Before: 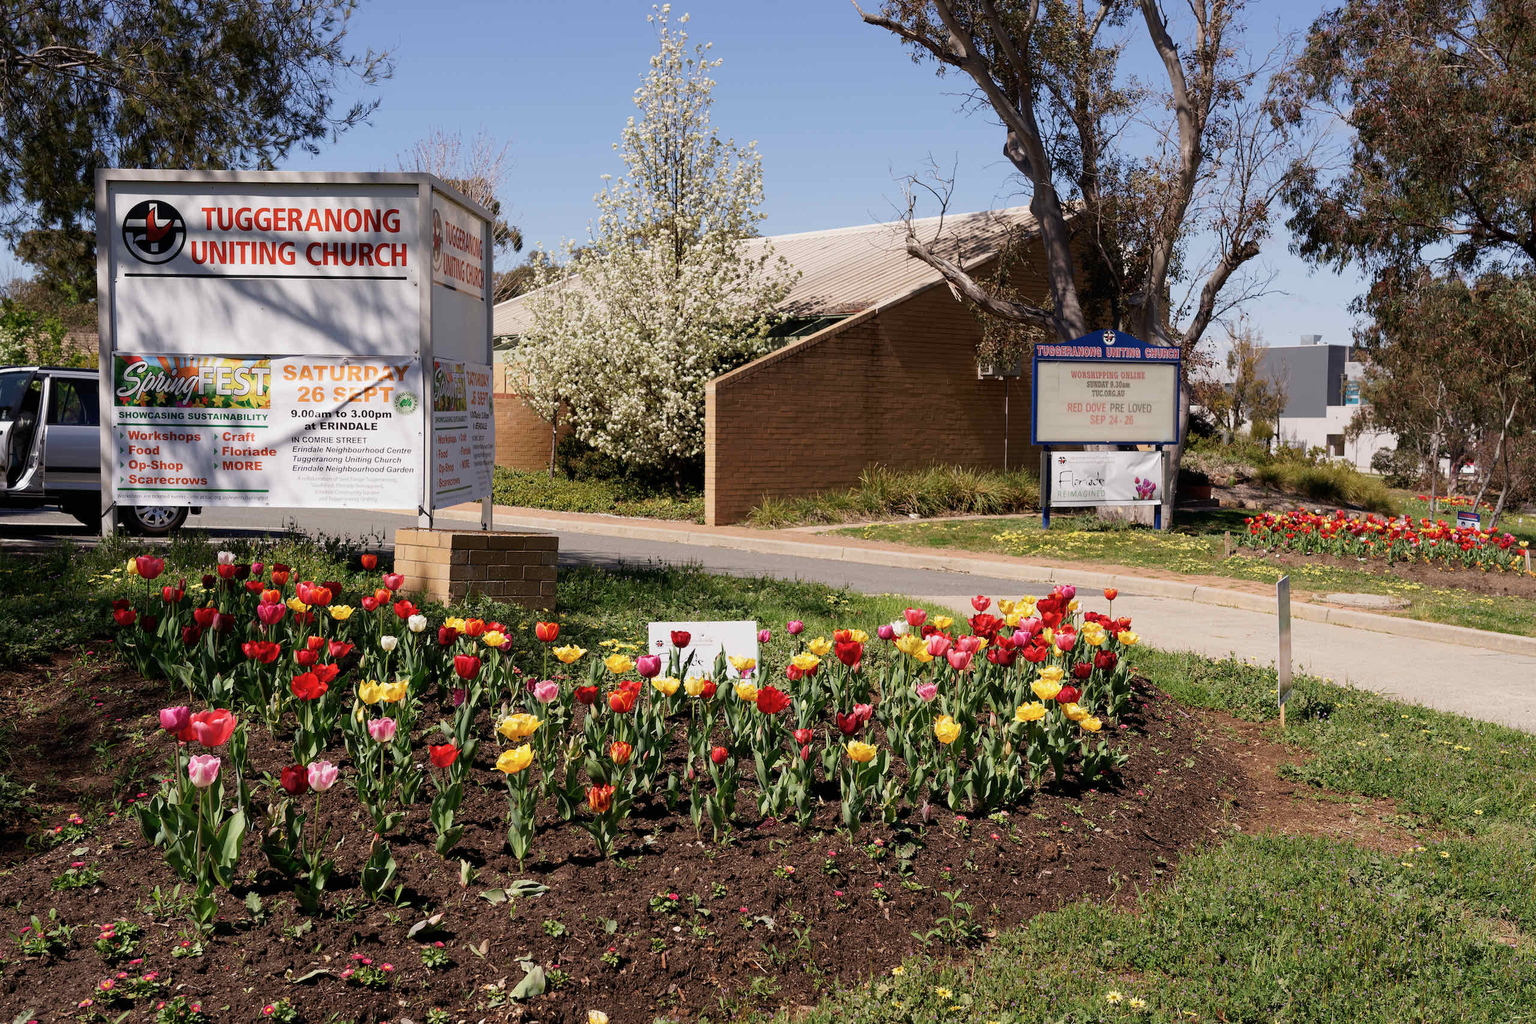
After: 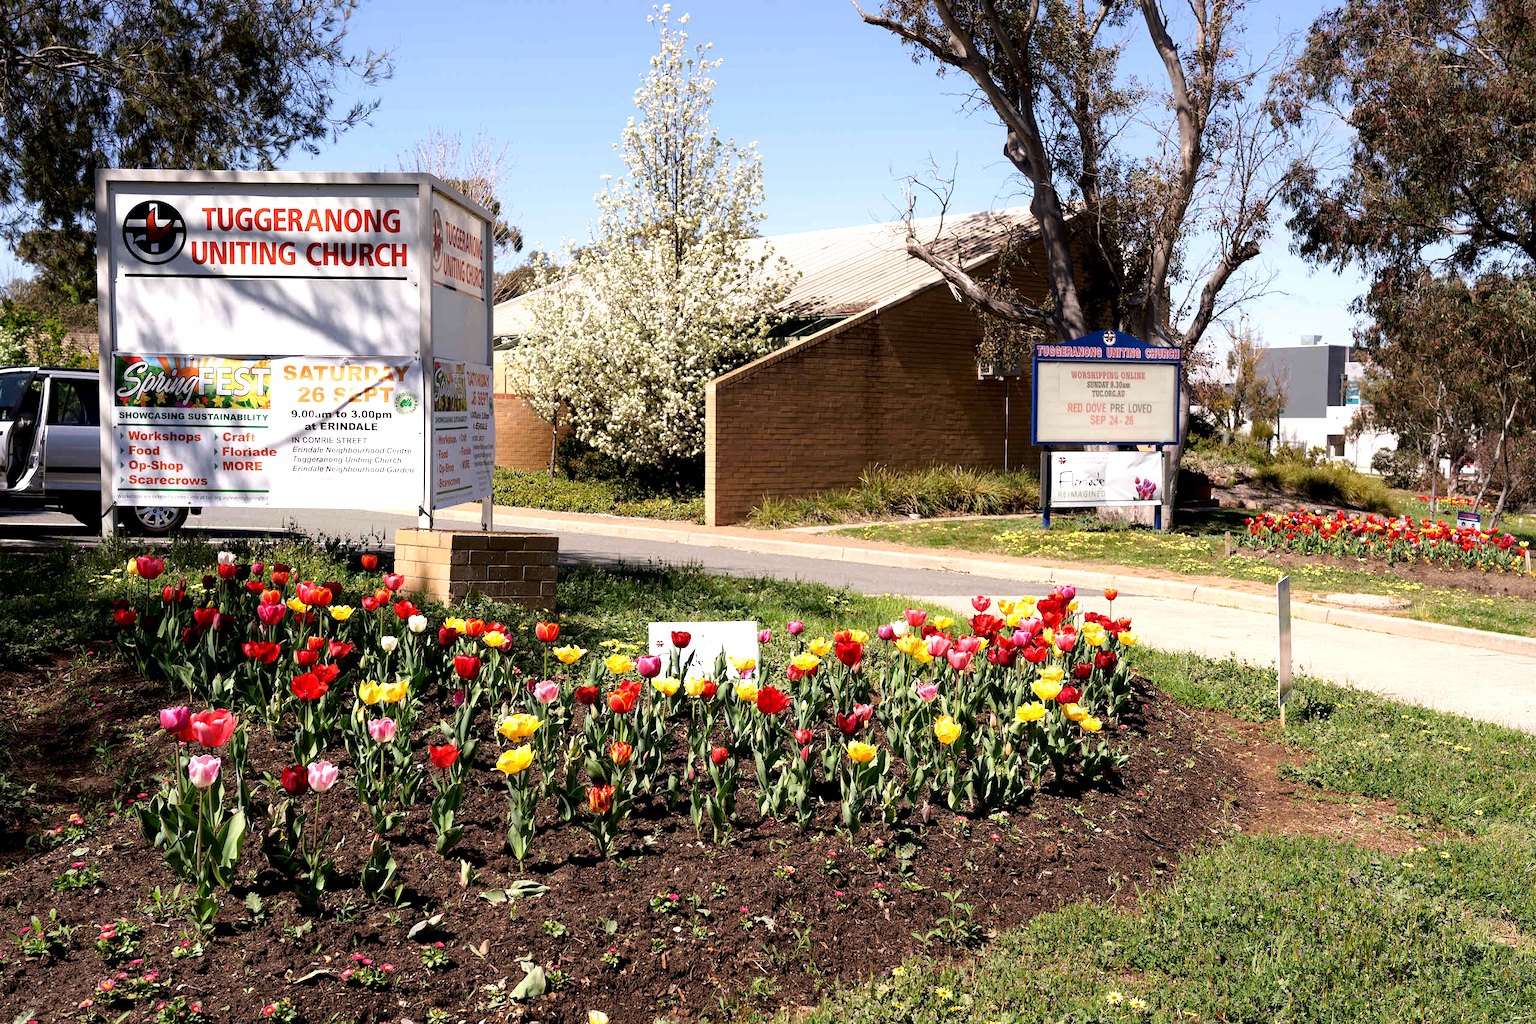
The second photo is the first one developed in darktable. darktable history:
tone equalizer: -8 EV -0.782 EV, -7 EV -0.725 EV, -6 EV -0.628 EV, -5 EV -0.361 EV, -3 EV 0.39 EV, -2 EV 0.6 EV, -1 EV 0.697 EV, +0 EV 0.77 EV
